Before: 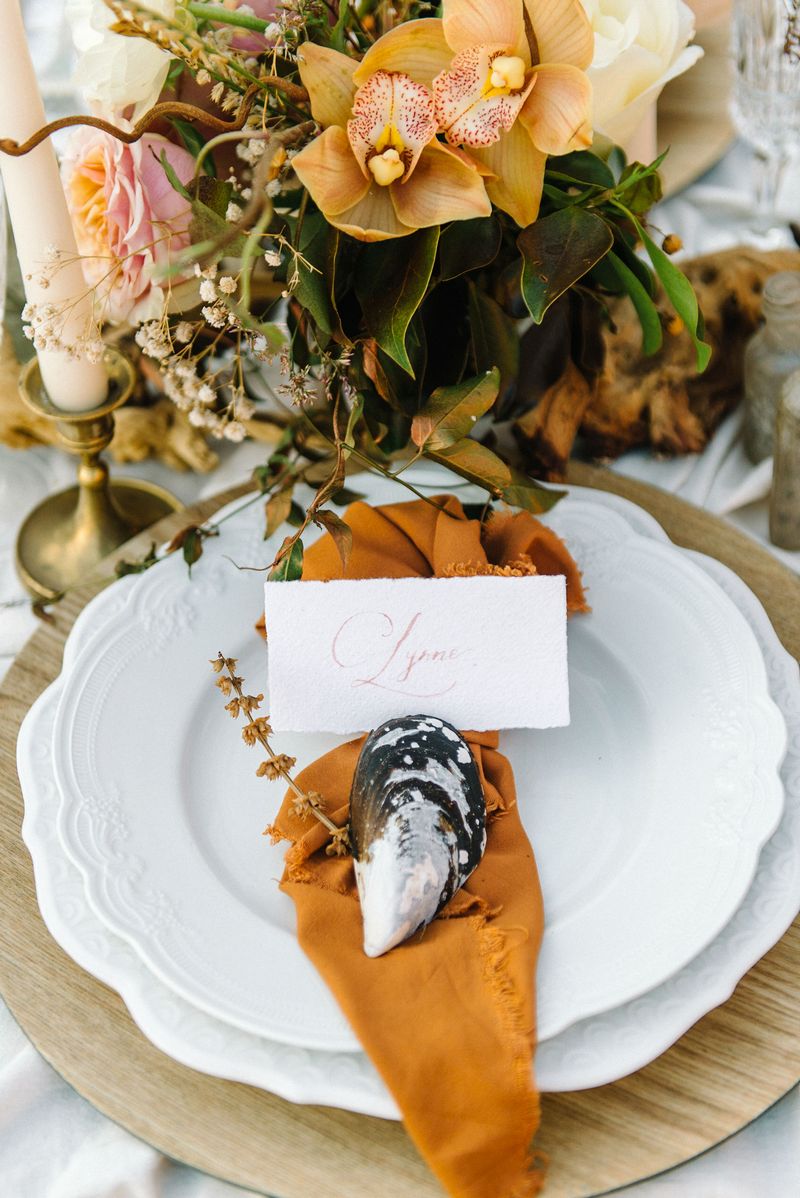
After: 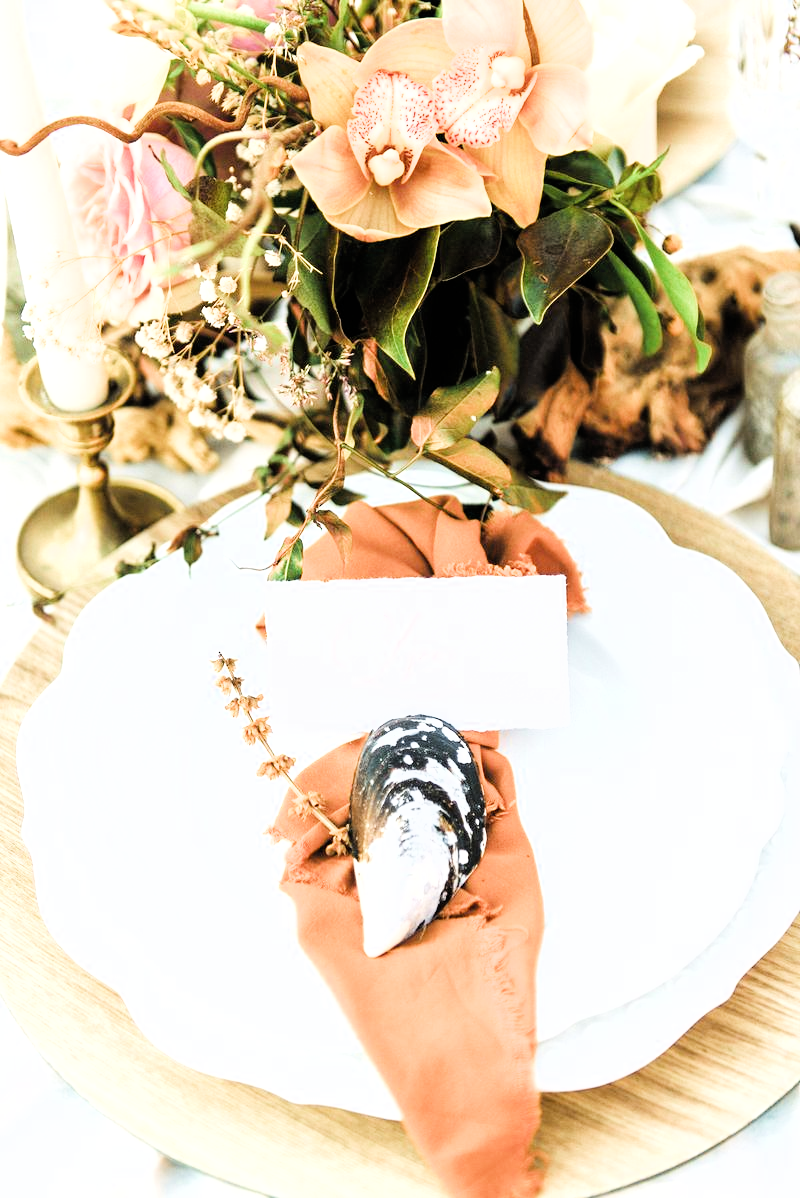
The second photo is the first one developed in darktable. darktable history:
exposure: black level correction 0, exposure 1.75 EV, compensate exposure bias true, compensate highlight preservation false
filmic rgb: black relative exposure -7.5 EV, white relative exposure 4.99 EV, threshold 2.99 EV, hardness 3.34, contrast 1.299, add noise in highlights 0, color science v3 (2019), use custom middle-gray values true, contrast in highlights soft, enable highlight reconstruction true
